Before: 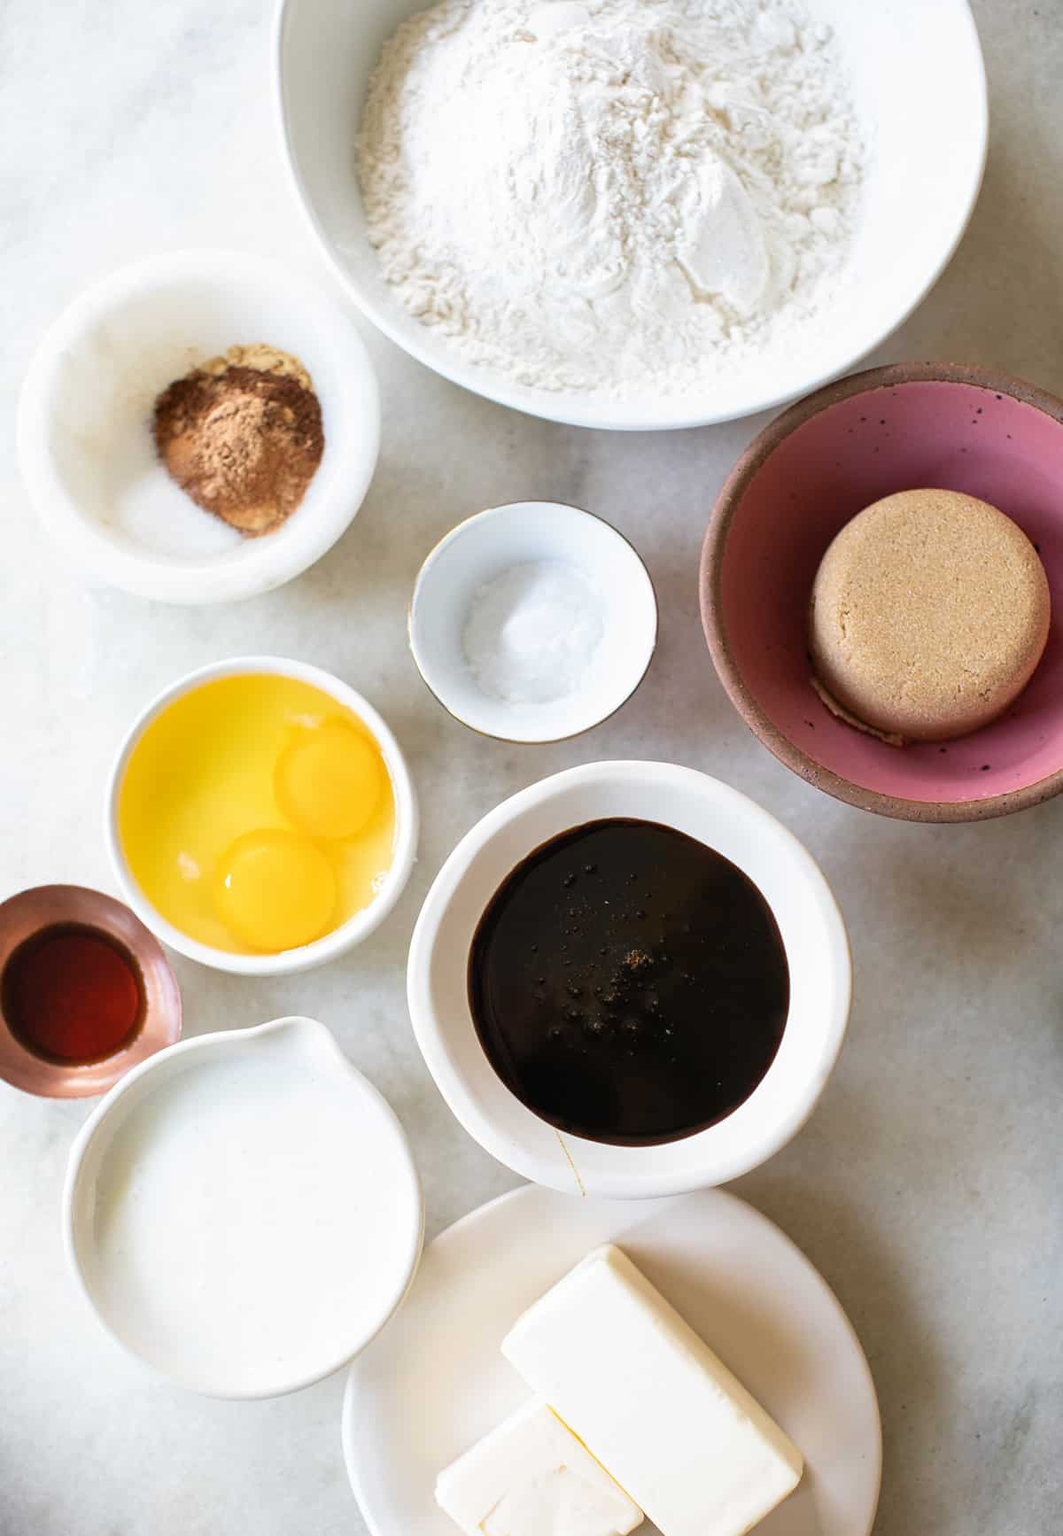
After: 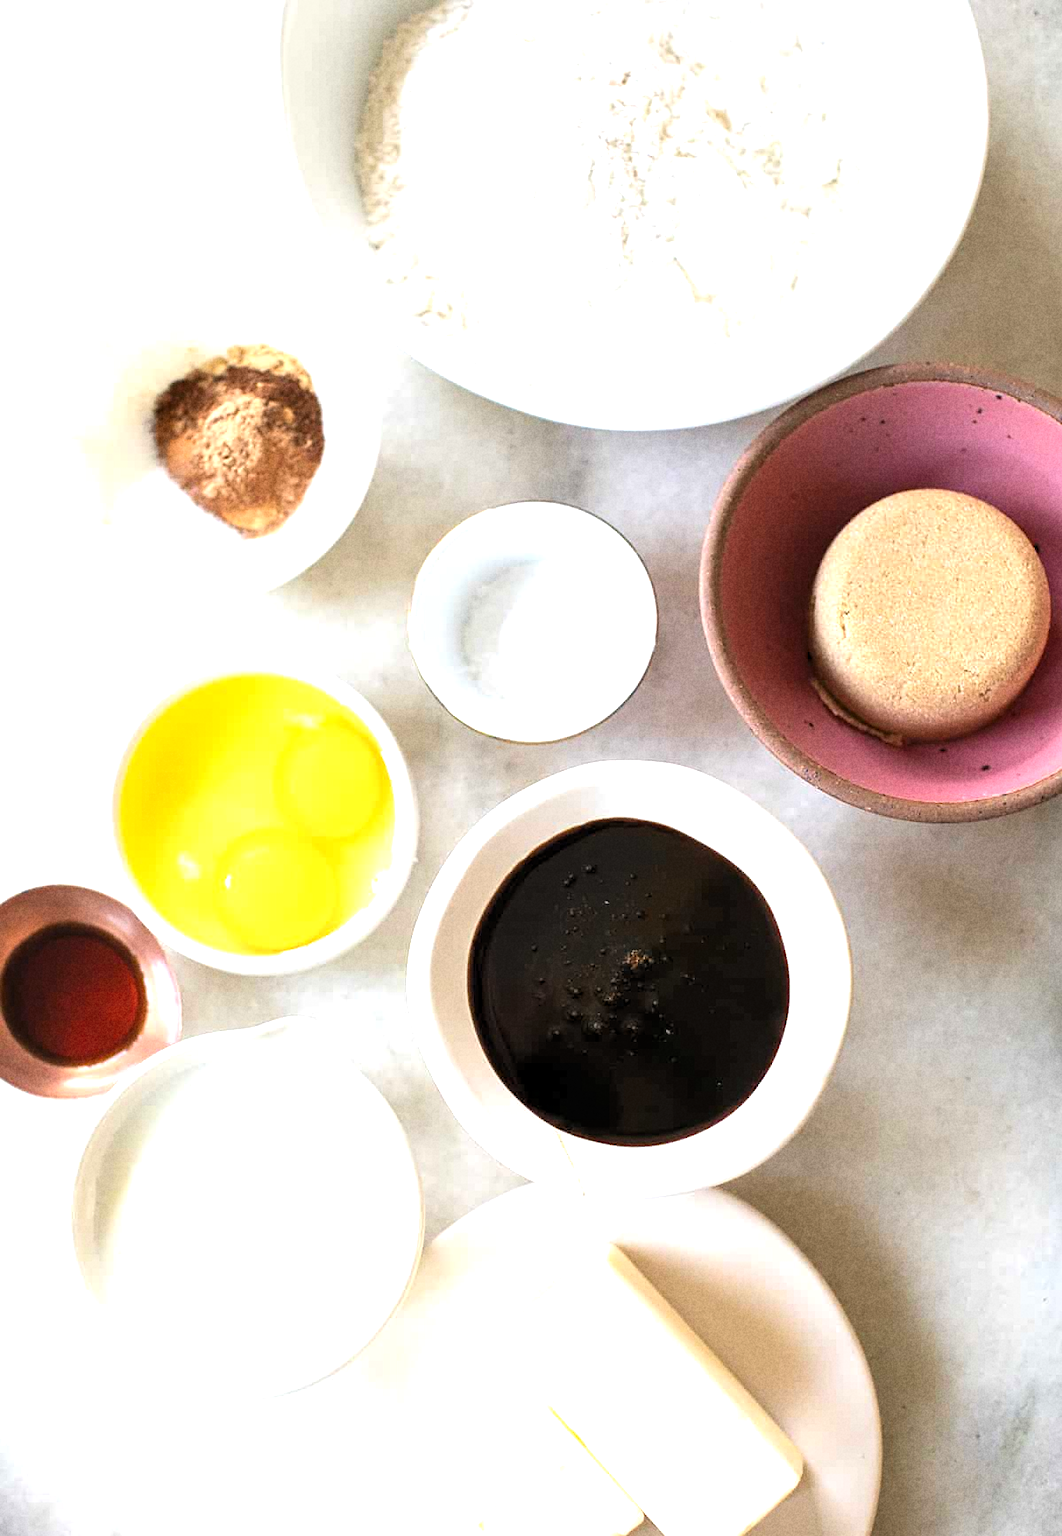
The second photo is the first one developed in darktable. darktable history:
levels: levels [0.031, 0.5, 0.969]
grain: coarseness 22.88 ISO
exposure: exposure 0.74 EV, compensate highlight preservation false
